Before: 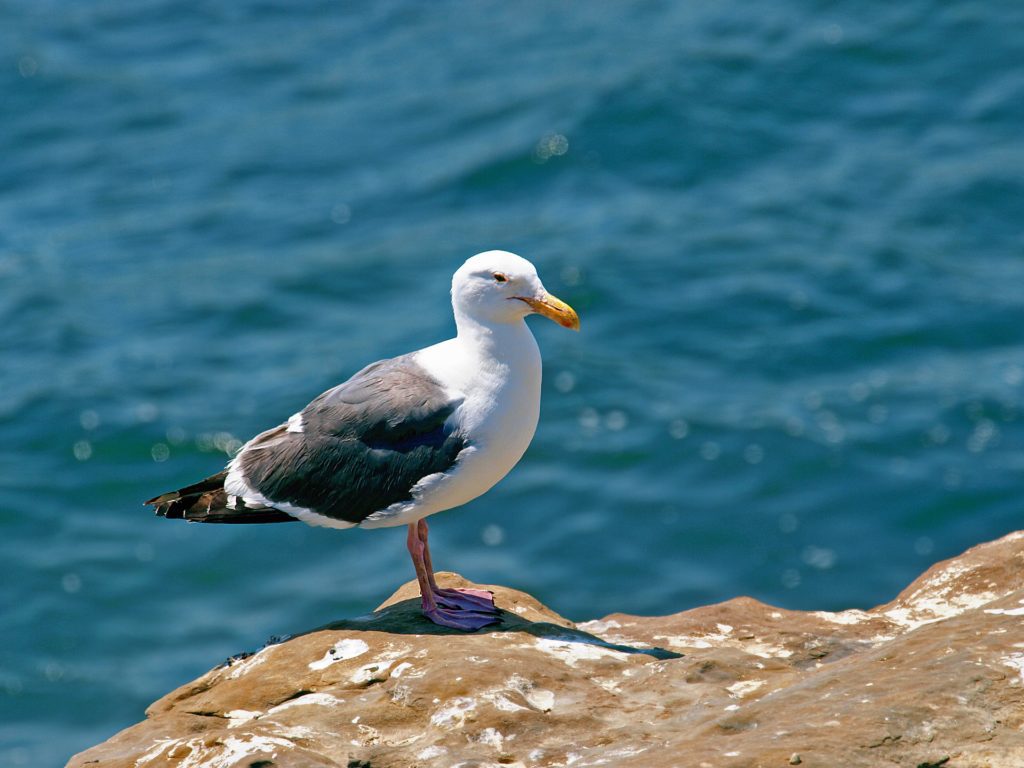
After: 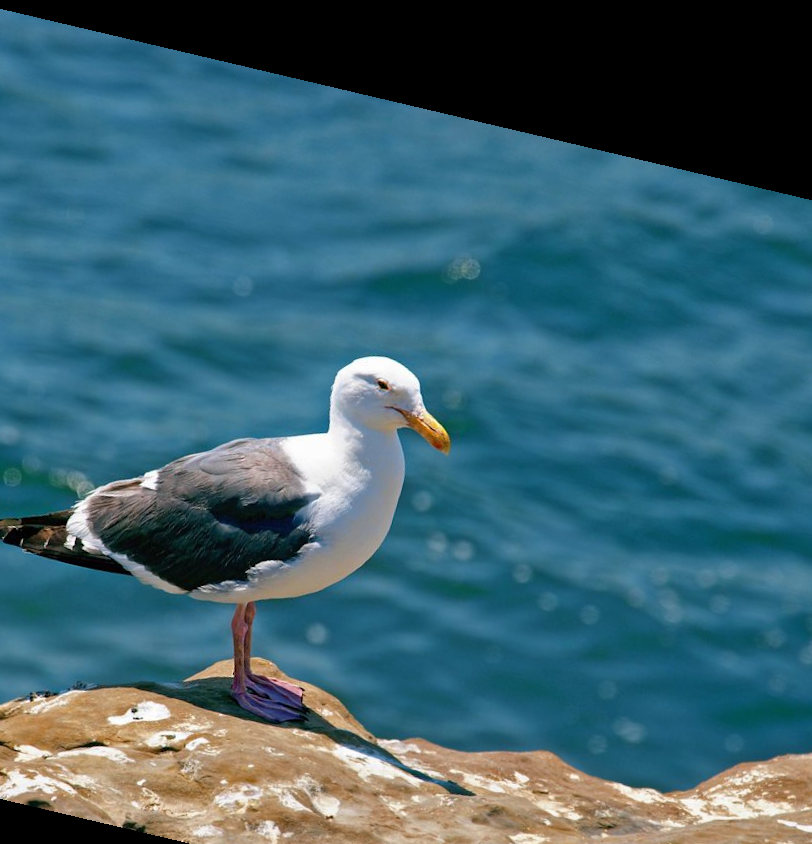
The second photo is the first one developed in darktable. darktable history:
crop: left 18.479%, right 12.2%, bottom 13.971%
rotate and perspective: rotation 13.27°, automatic cropping off
